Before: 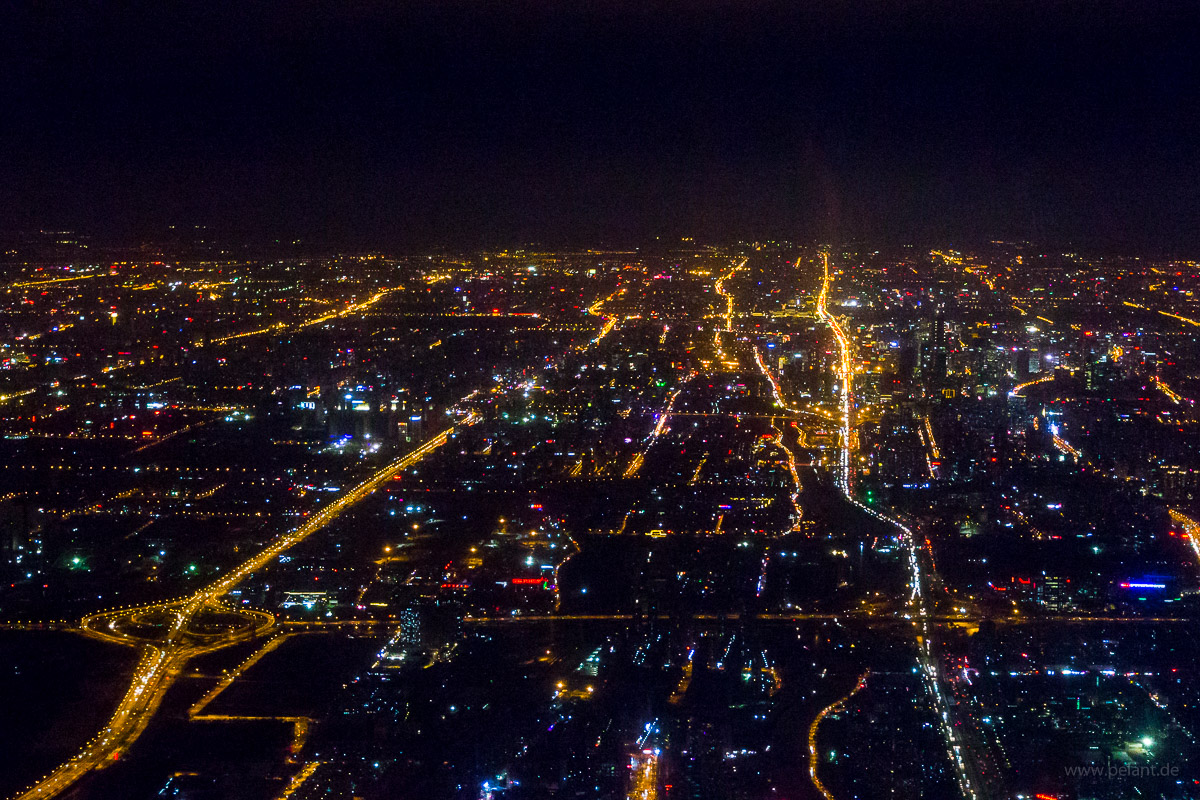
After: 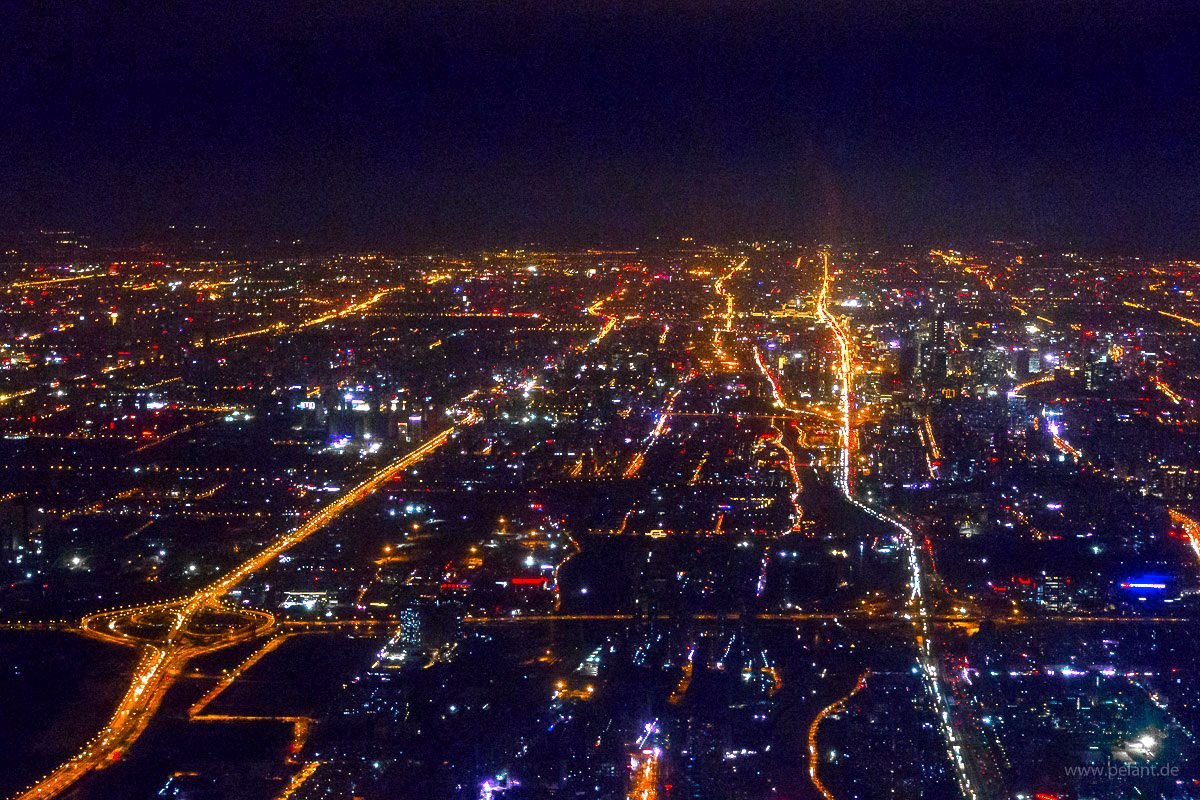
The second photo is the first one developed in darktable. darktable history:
color zones: curves: ch0 [(0, 0.363) (0.128, 0.373) (0.25, 0.5) (0.402, 0.407) (0.521, 0.525) (0.63, 0.559) (0.729, 0.662) (0.867, 0.471)]; ch1 [(0, 0.515) (0.136, 0.618) (0.25, 0.5) (0.378, 0) (0.516, 0) (0.622, 0.593) (0.737, 0.819) (0.87, 0.593)]; ch2 [(0, 0.529) (0.128, 0.471) (0.282, 0.451) (0.386, 0.662) (0.516, 0.525) (0.633, 0.554) (0.75, 0.62) (0.875, 0.441)]
tone equalizer: edges refinement/feathering 500, mask exposure compensation -1.57 EV, preserve details no
exposure: black level correction 0, exposure 0.951 EV, compensate highlight preservation false
